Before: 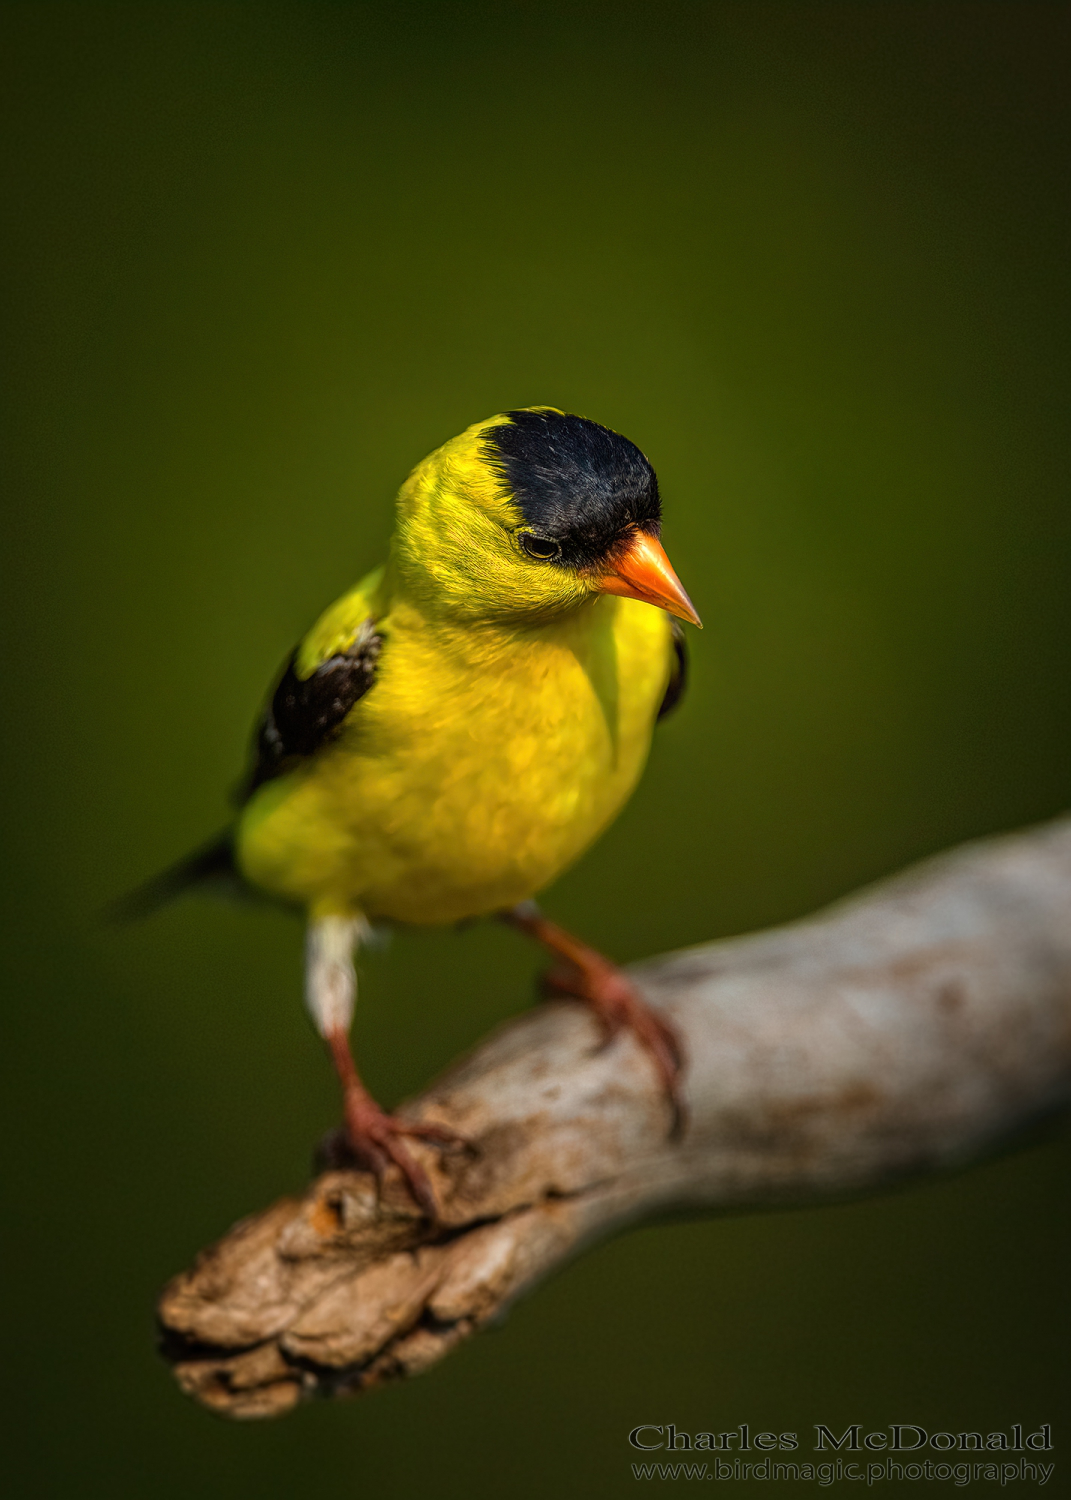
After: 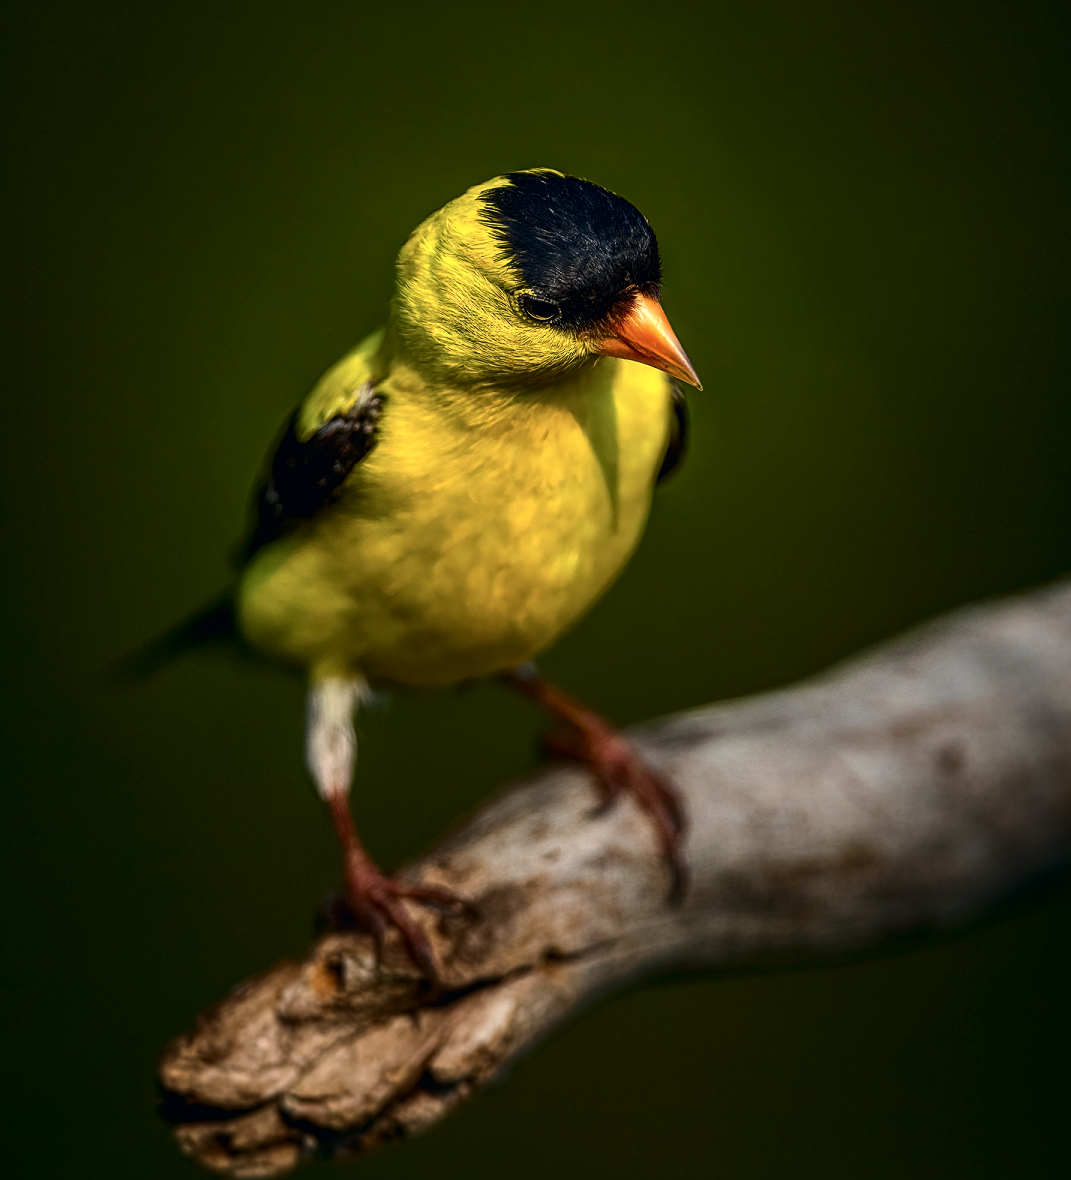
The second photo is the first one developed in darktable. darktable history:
sharpen: amount 0.207
color correction: highlights a* 2.88, highlights b* 4.99, shadows a* -2.2, shadows b* -4.94, saturation 0.777
contrast brightness saturation: contrast 0.201, brightness -0.105, saturation 0.099
crop and rotate: top 15.87%, bottom 5.416%
